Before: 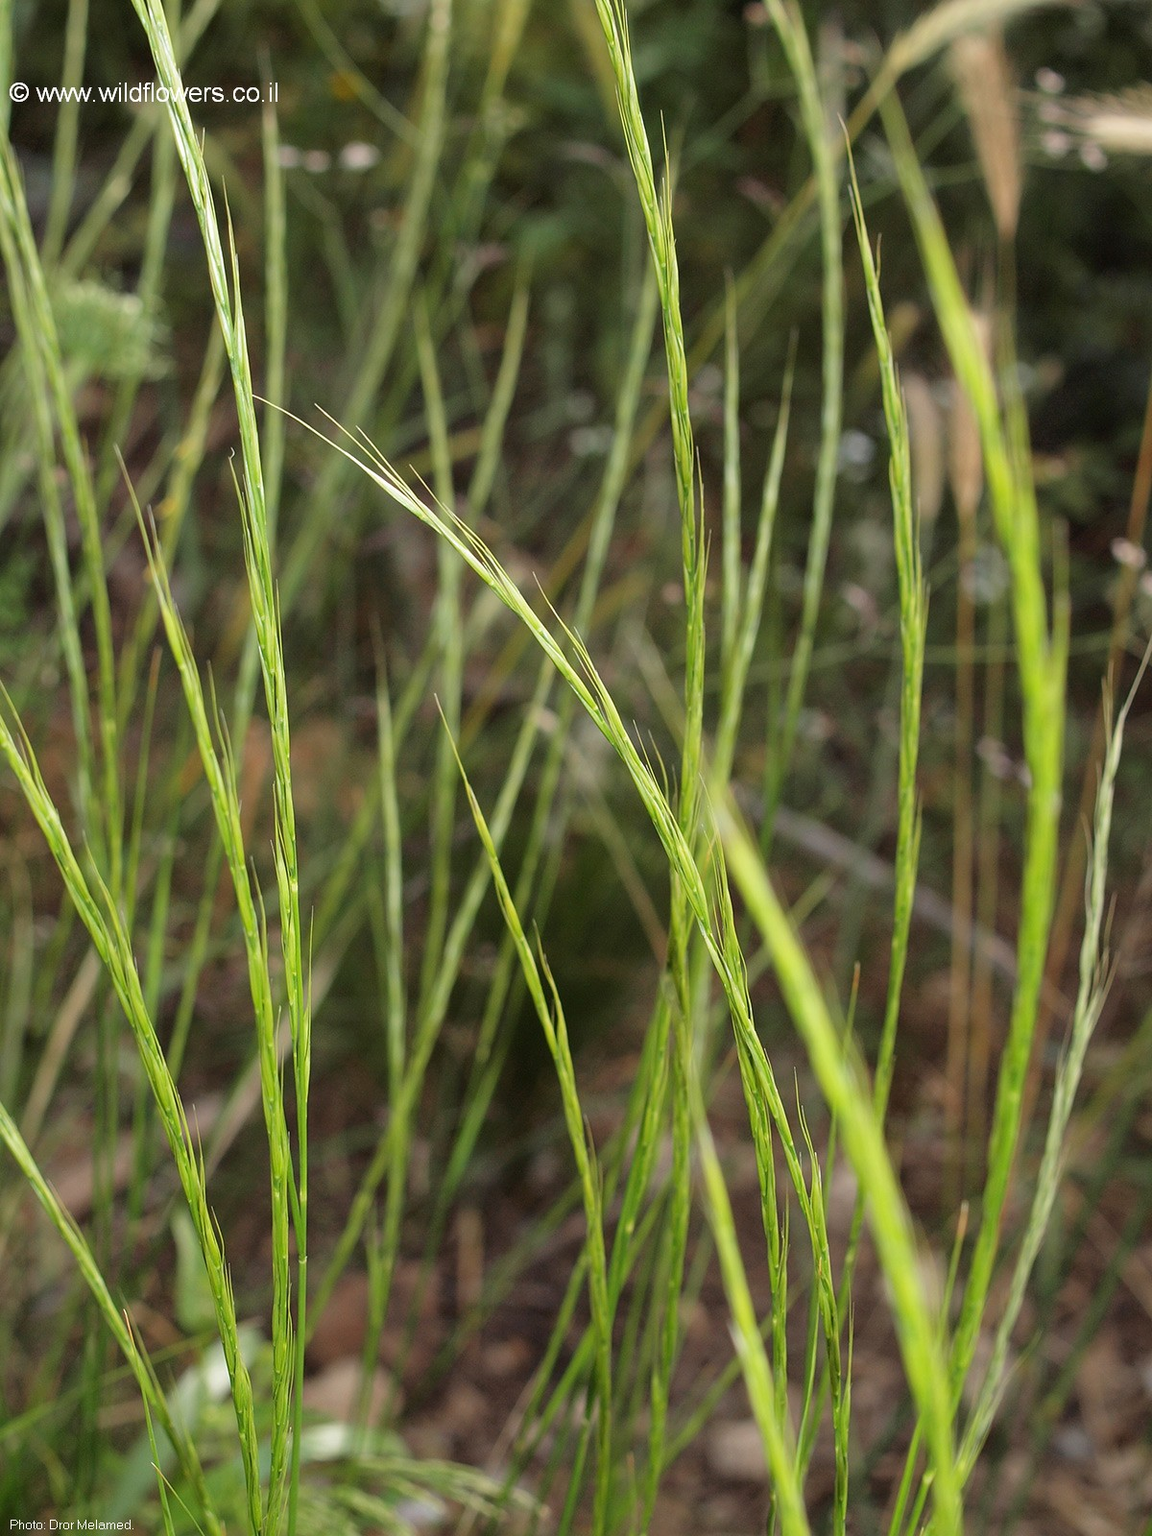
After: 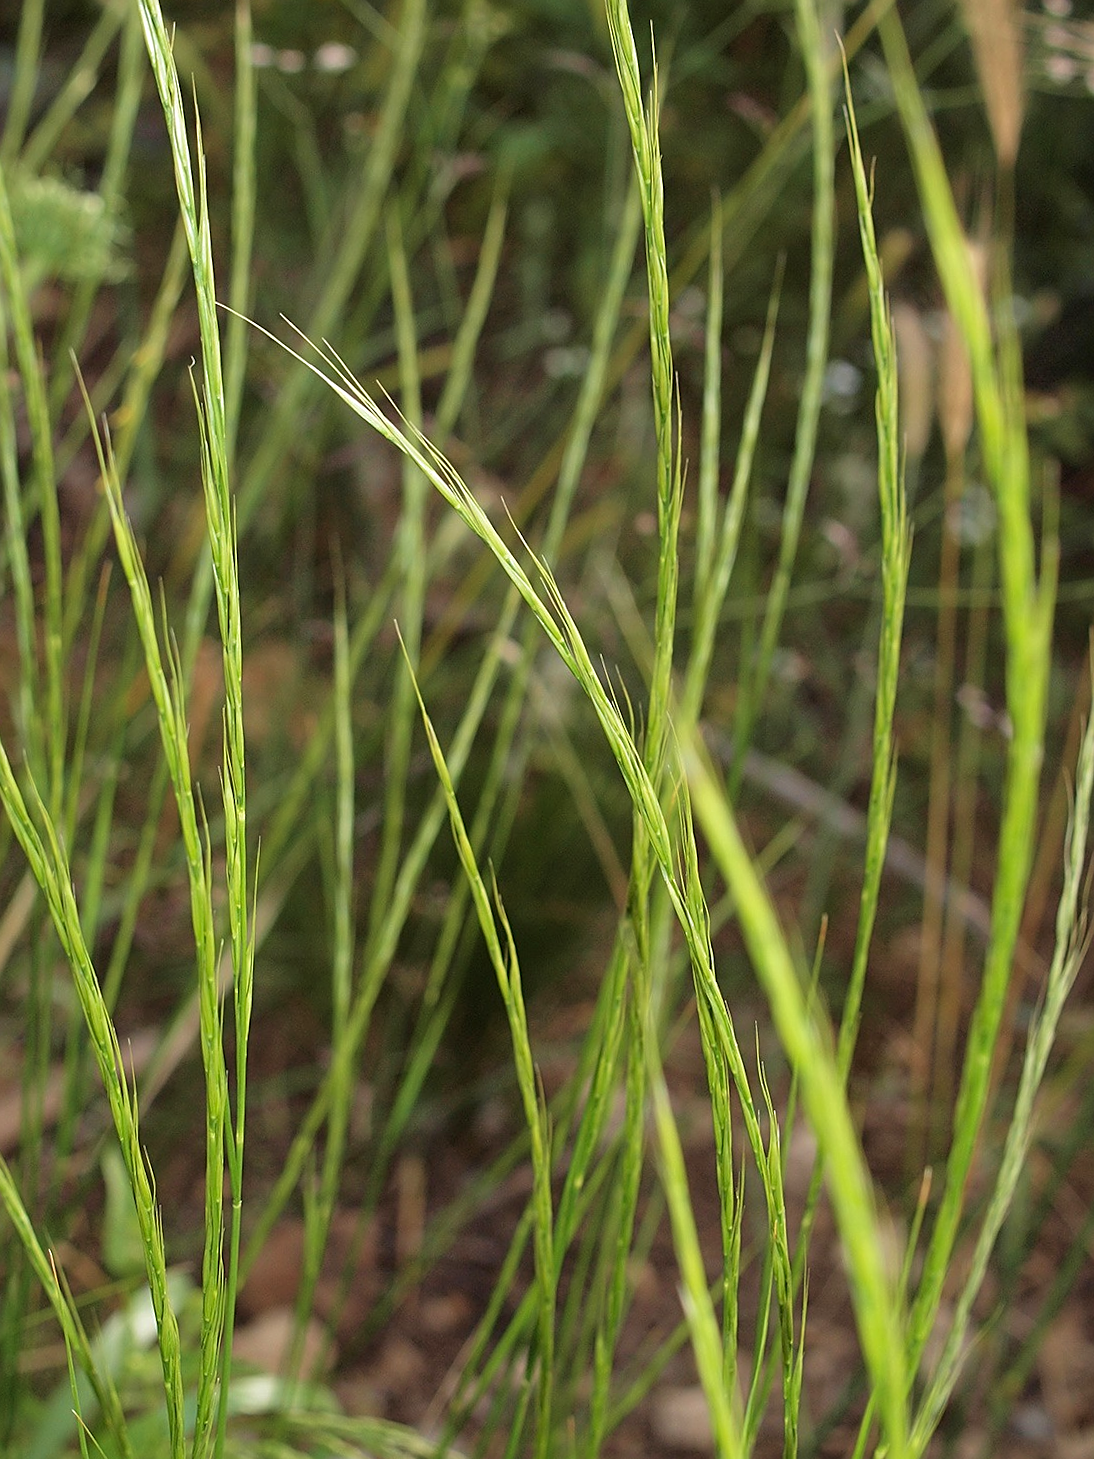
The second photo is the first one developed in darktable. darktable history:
exposure: black level correction 0, compensate exposure bias true, compensate highlight preservation false
rgb levels: preserve colors max RGB
sharpen: on, module defaults
velvia: on, module defaults
crop and rotate: angle -1.96°, left 3.097%, top 4.154%, right 1.586%, bottom 0.529%
